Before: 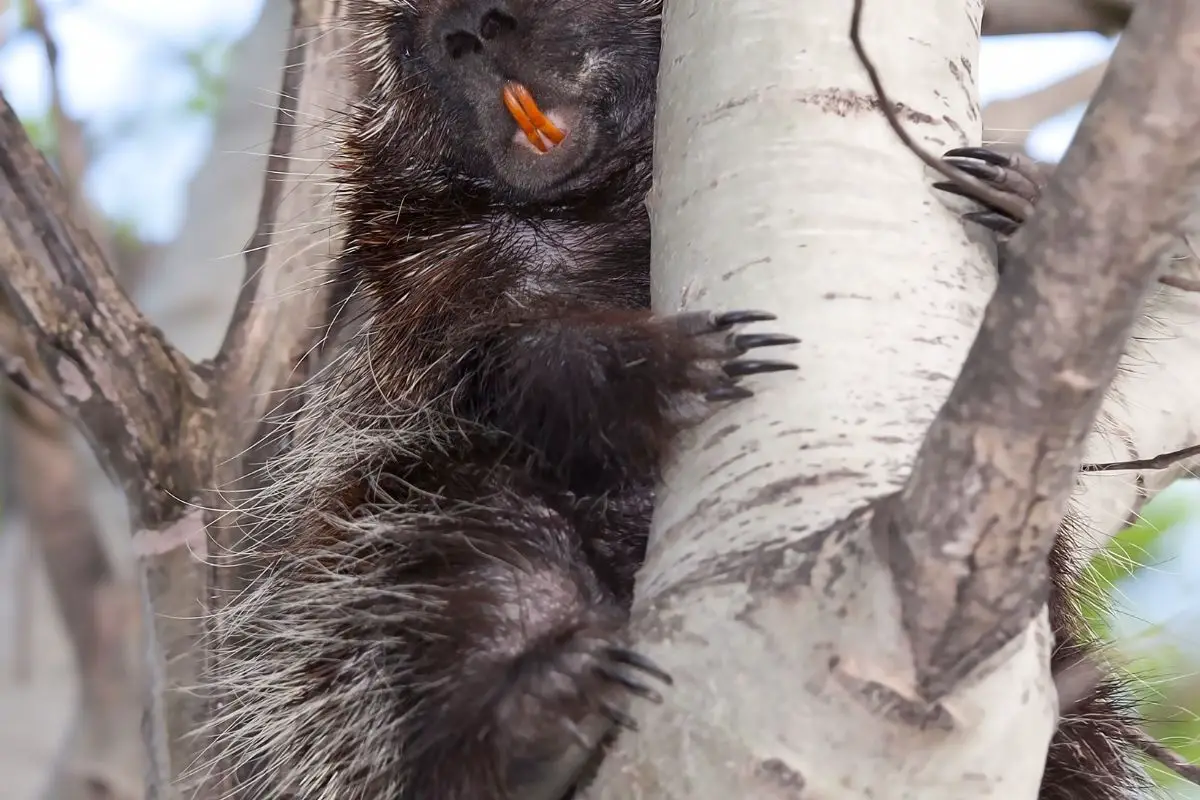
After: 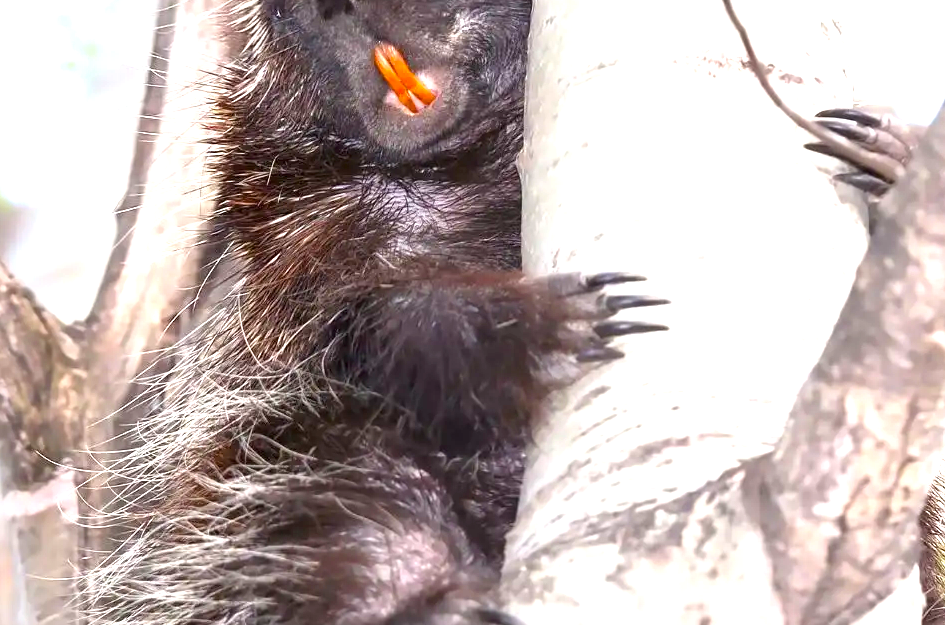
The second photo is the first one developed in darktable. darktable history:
color balance rgb: linear chroma grading › shadows -8%, linear chroma grading › global chroma 10%, perceptual saturation grading › global saturation 2%, perceptual saturation grading › highlights -2%, perceptual saturation grading › mid-tones 4%, perceptual saturation grading › shadows 8%, perceptual brilliance grading › global brilliance 2%, perceptual brilliance grading › highlights -4%, global vibrance 16%, saturation formula JzAzBz (2021)
exposure: black level correction 0, exposure 1.5 EV, compensate exposure bias true, compensate highlight preservation false
crop and rotate: left 10.77%, top 5.1%, right 10.41%, bottom 16.76%
